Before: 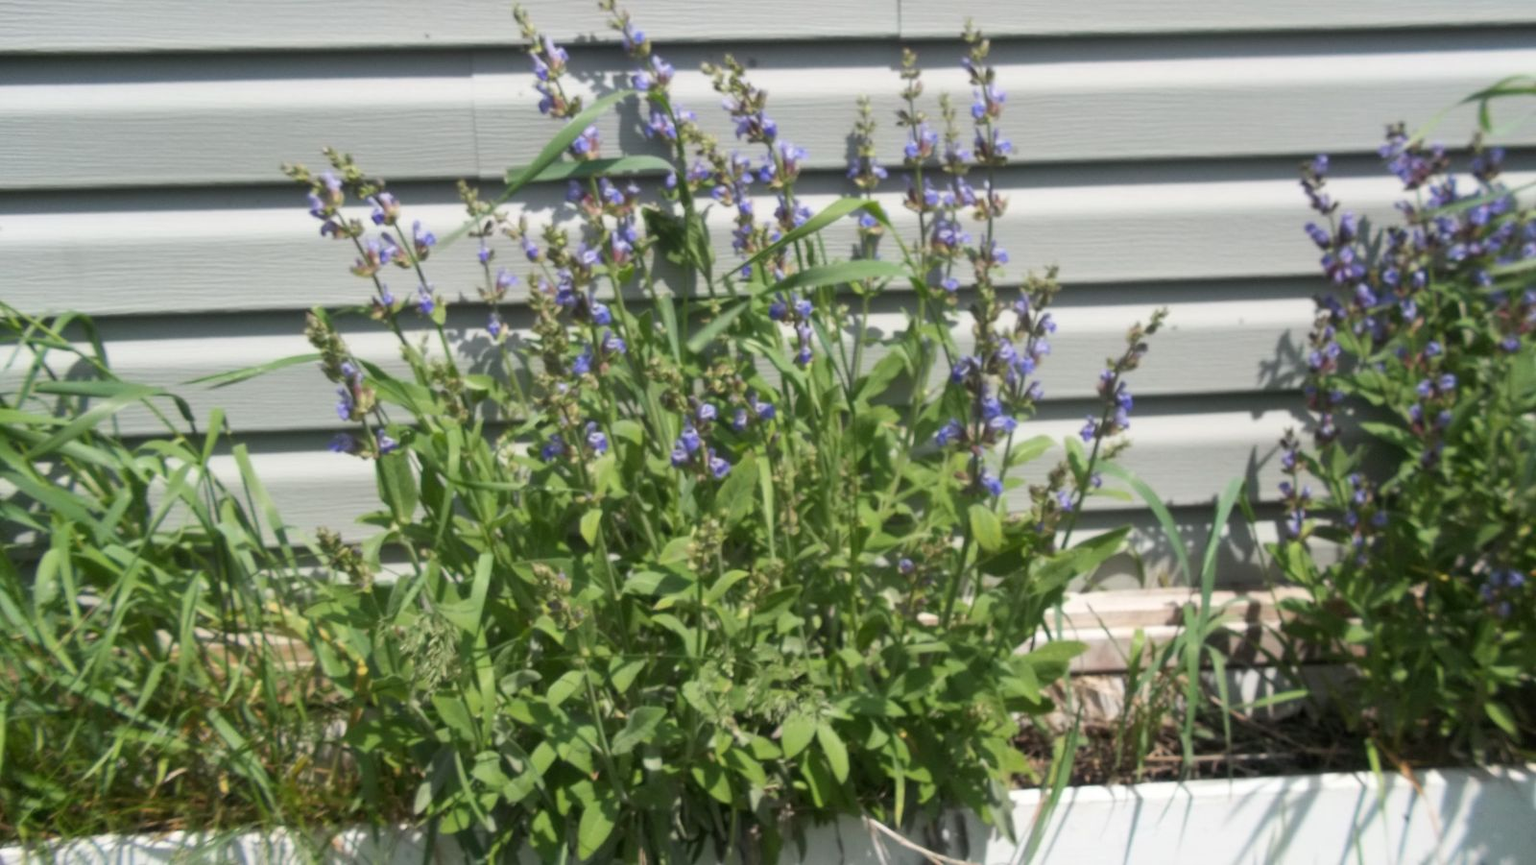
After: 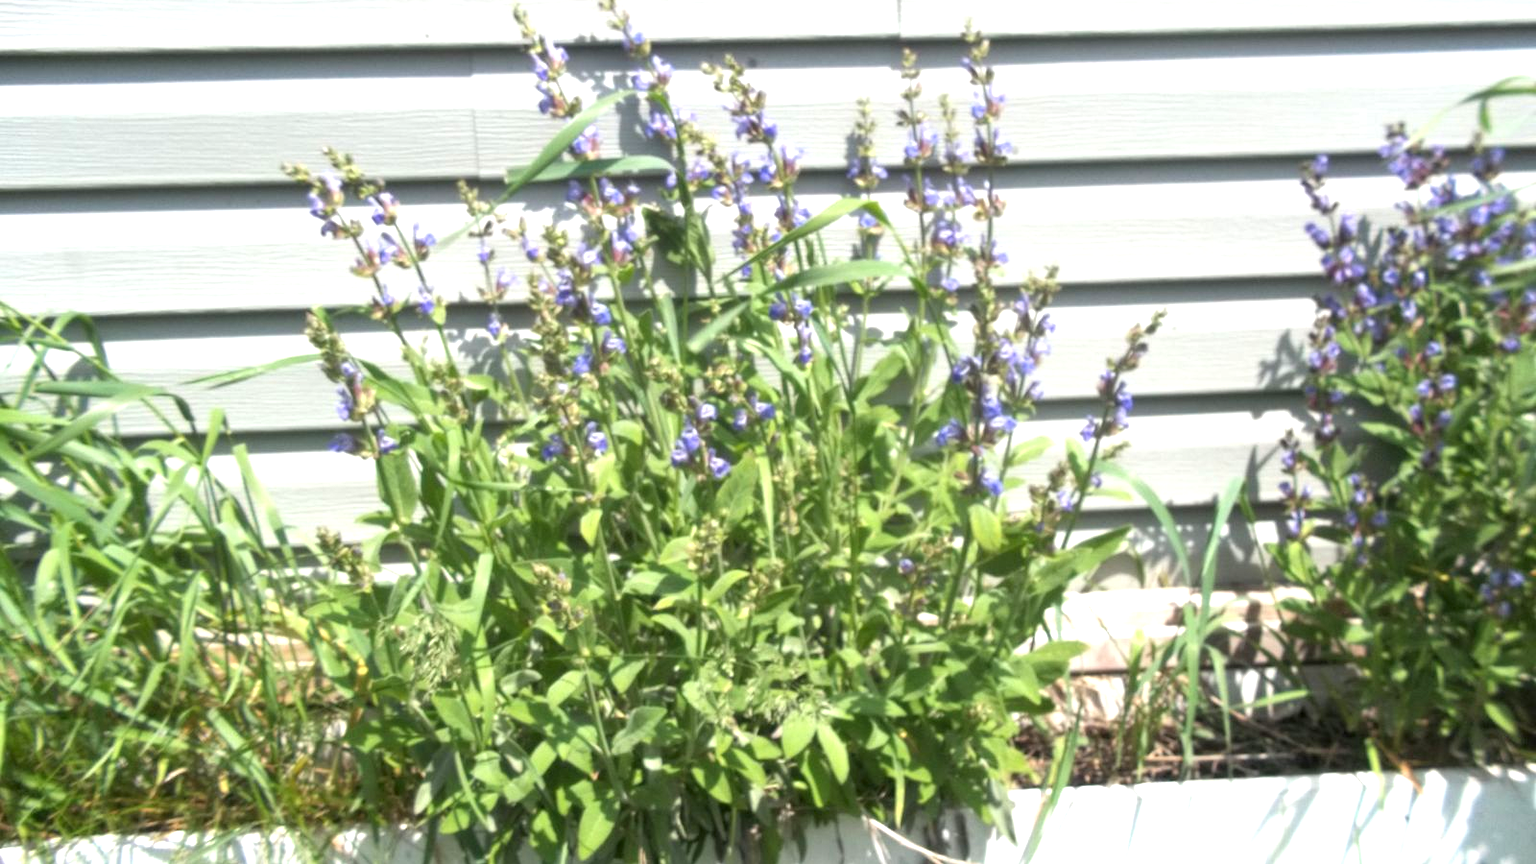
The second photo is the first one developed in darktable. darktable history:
local contrast: highlights 100%, shadows 98%, detail 119%, midtone range 0.2
exposure: black level correction 0, exposure 1.001 EV, compensate highlight preservation false
